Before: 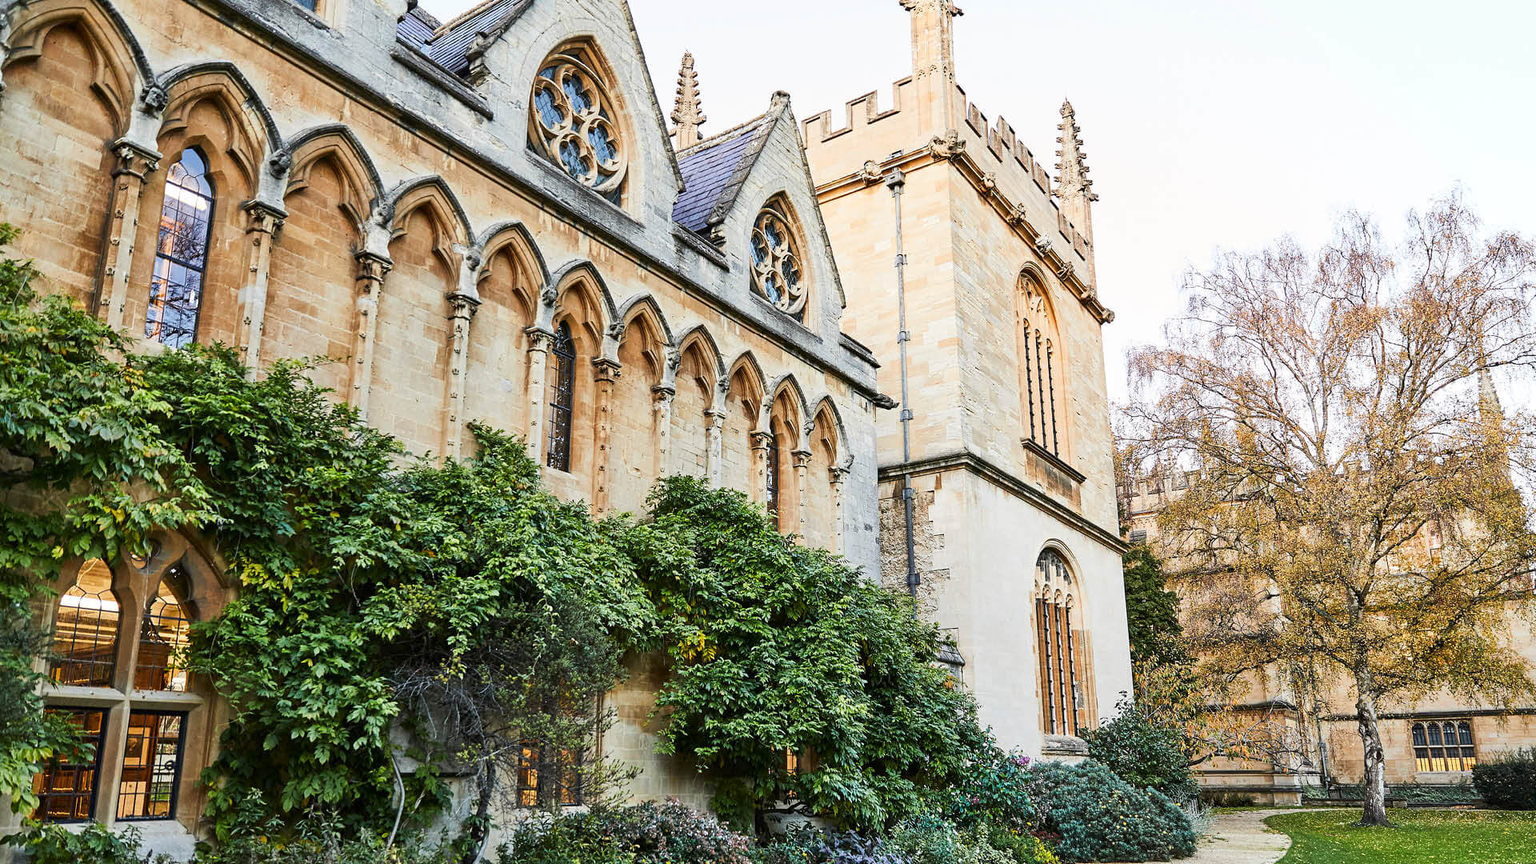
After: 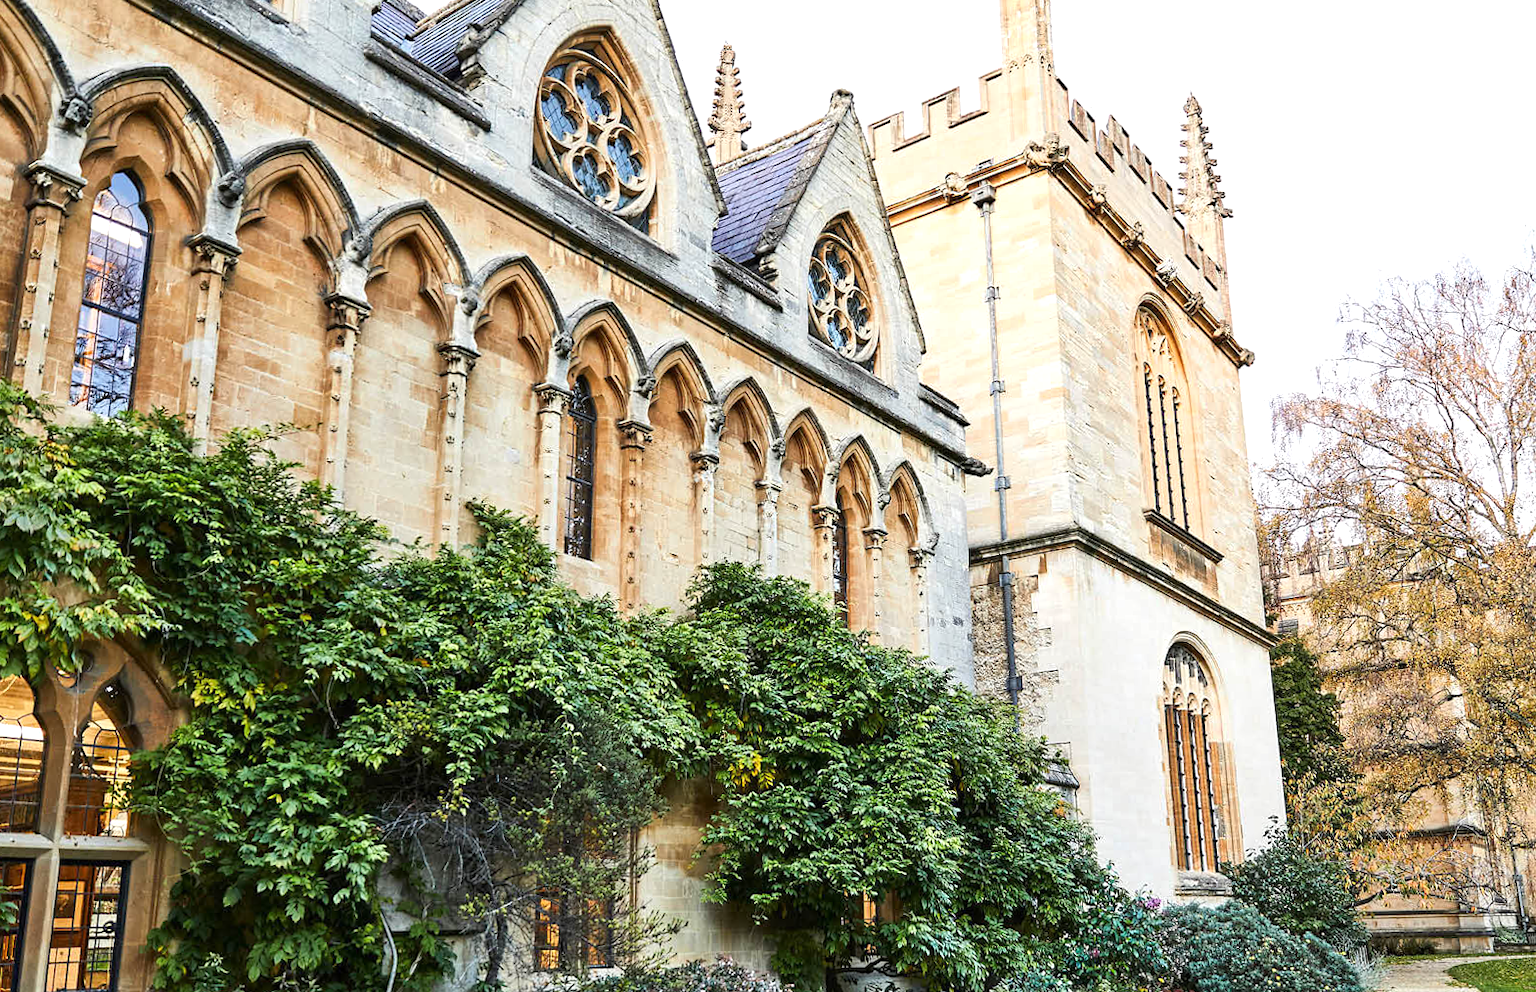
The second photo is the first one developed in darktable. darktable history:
exposure: exposure 0.29 EV, compensate highlight preservation false
crop and rotate: angle 1°, left 4.281%, top 0.642%, right 11.383%, bottom 2.486%
